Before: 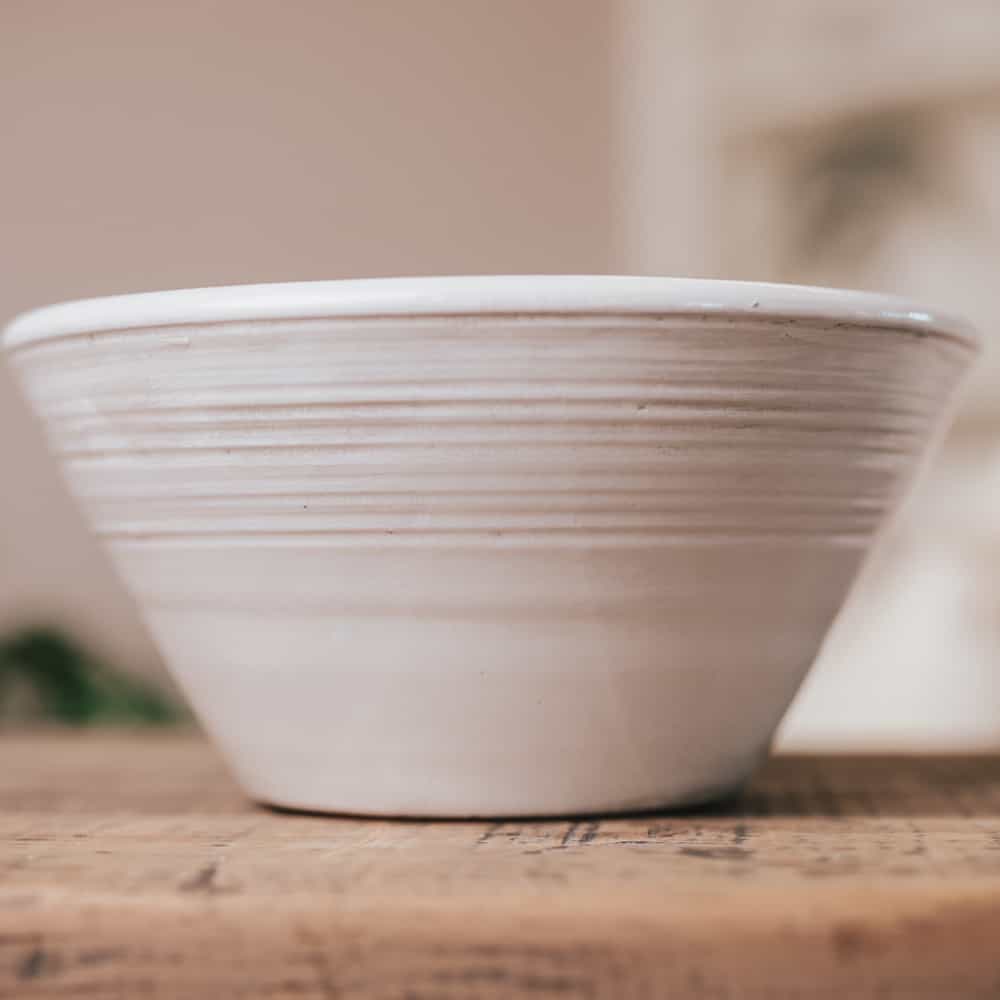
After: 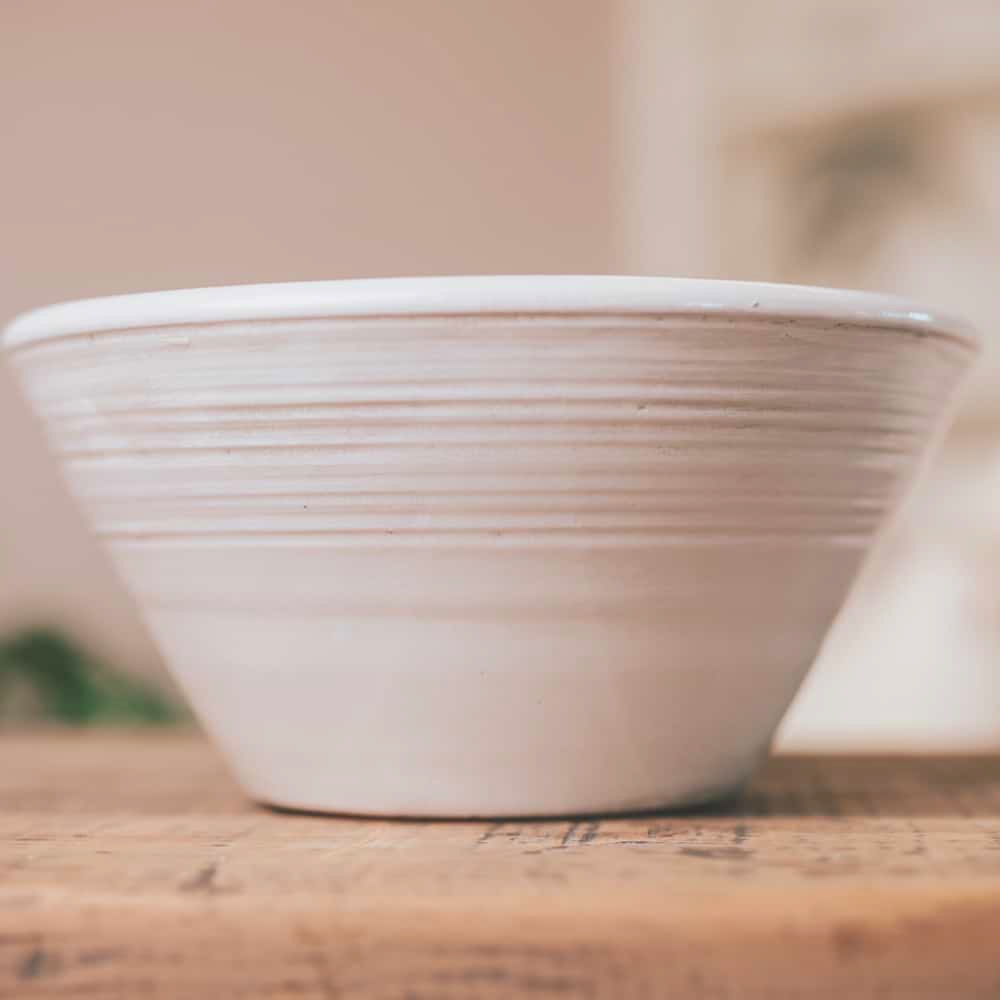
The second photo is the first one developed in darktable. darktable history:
contrast brightness saturation: contrast -0.286
exposure: exposure 0.639 EV, compensate exposure bias true, compensate highlight preservation false
